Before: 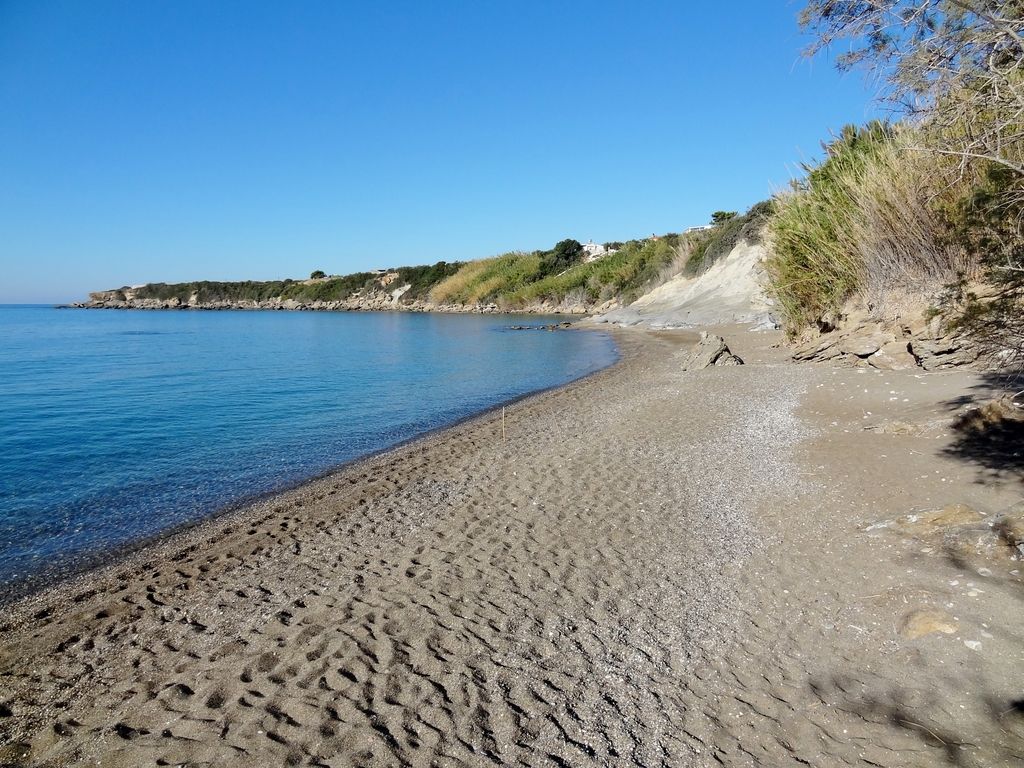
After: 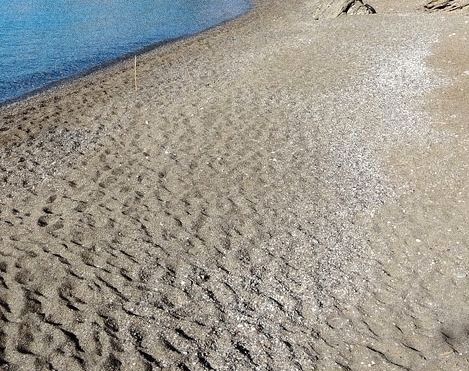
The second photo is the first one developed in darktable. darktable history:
crop: left 35.976%, top 45.819%, right 18.162%, bottom 5.807%
grain: coarseness 0.09 ISO, strength 40%
tone equalizer: -8 EV -0.001 EV, -7 EV 0.001 EV, -6 EV -0.002 EV, -5 EV -0.003 EV, -4 EV -0.062 EV, -3 EV -0.222 EV, -2 EV -0.267 EV, -1 EV 0.105 EV, +0 EV 0.303 EV
